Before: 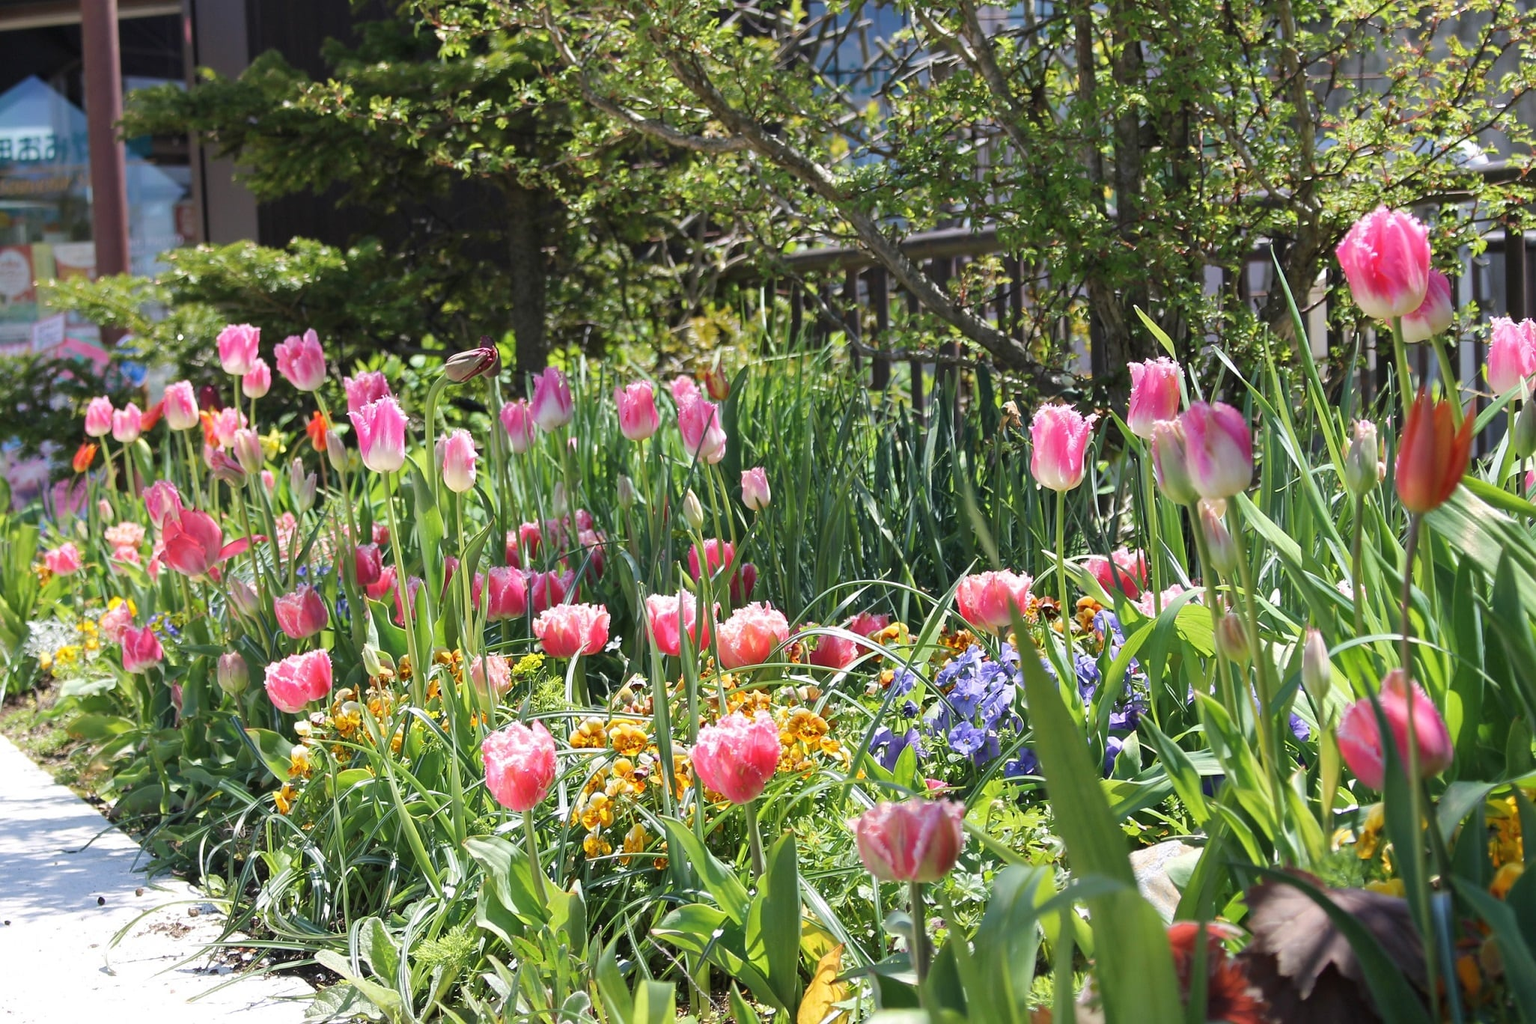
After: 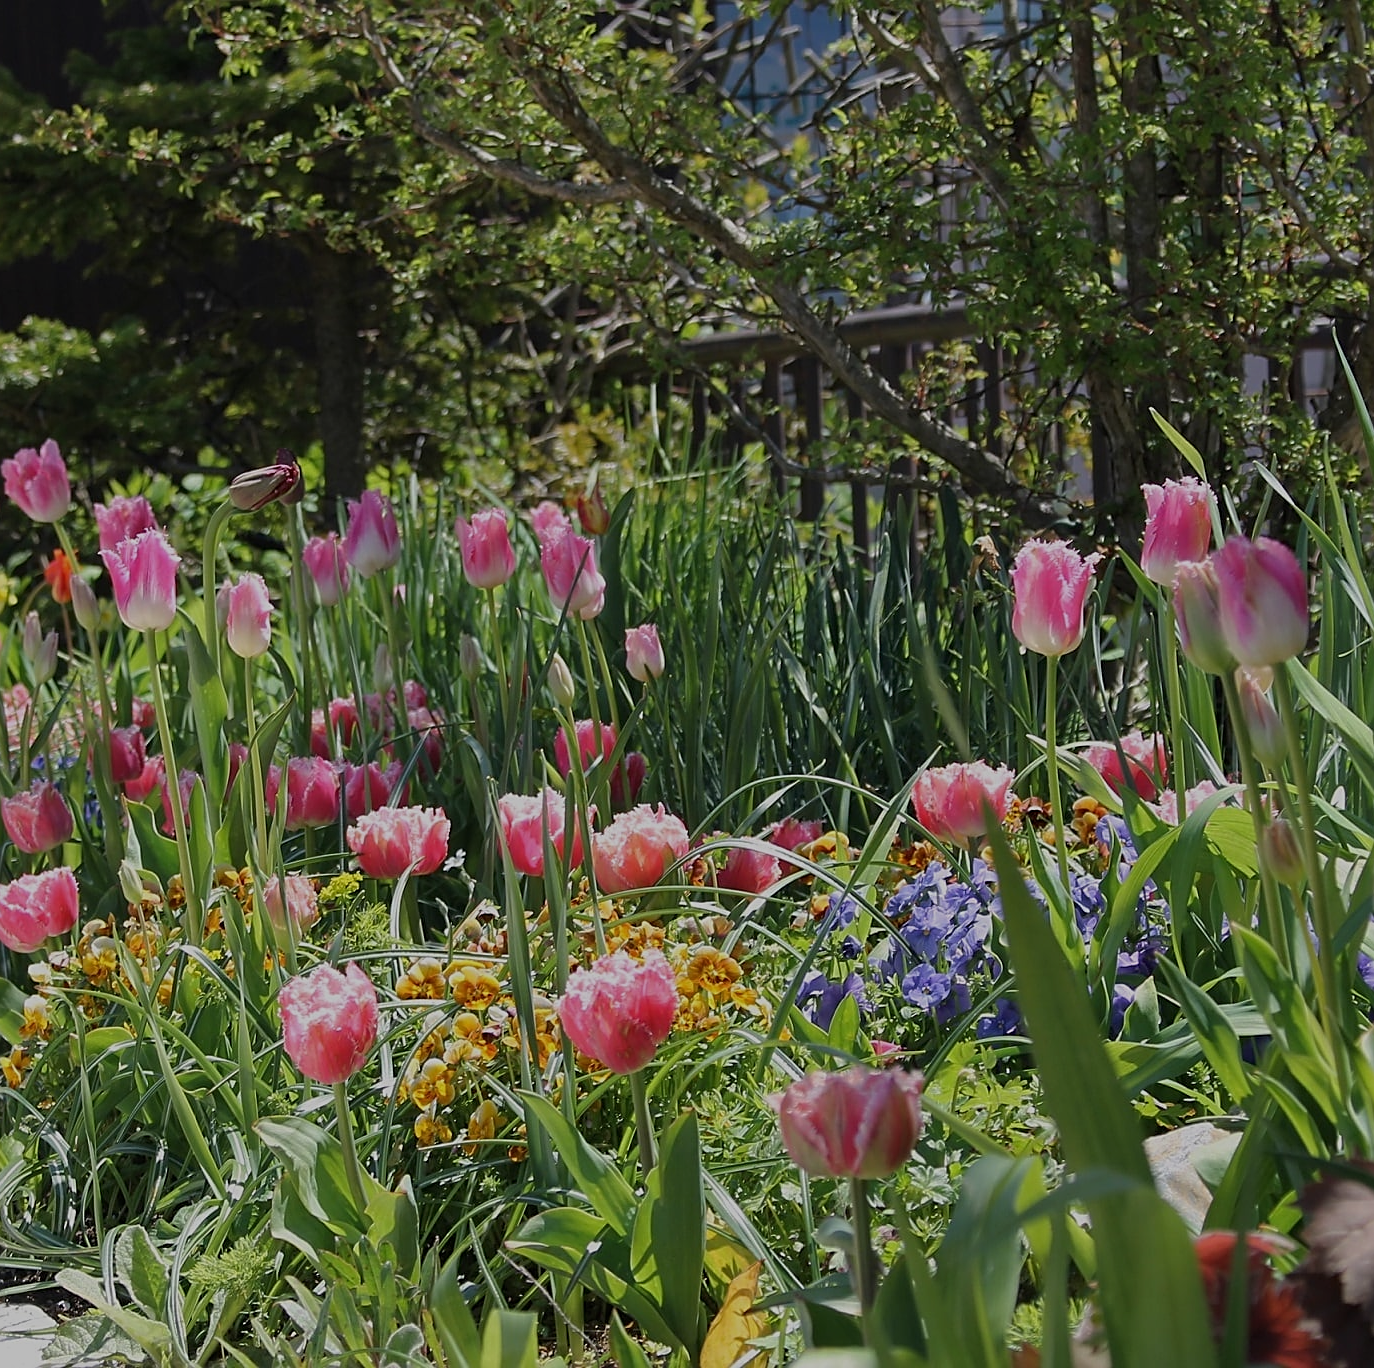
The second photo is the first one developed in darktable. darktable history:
crop and rotate: left 17.815%, right 15.209%
exposure: exposure -1.003 EV, compensate highlight preservation false
sharpen: on, module defaults
